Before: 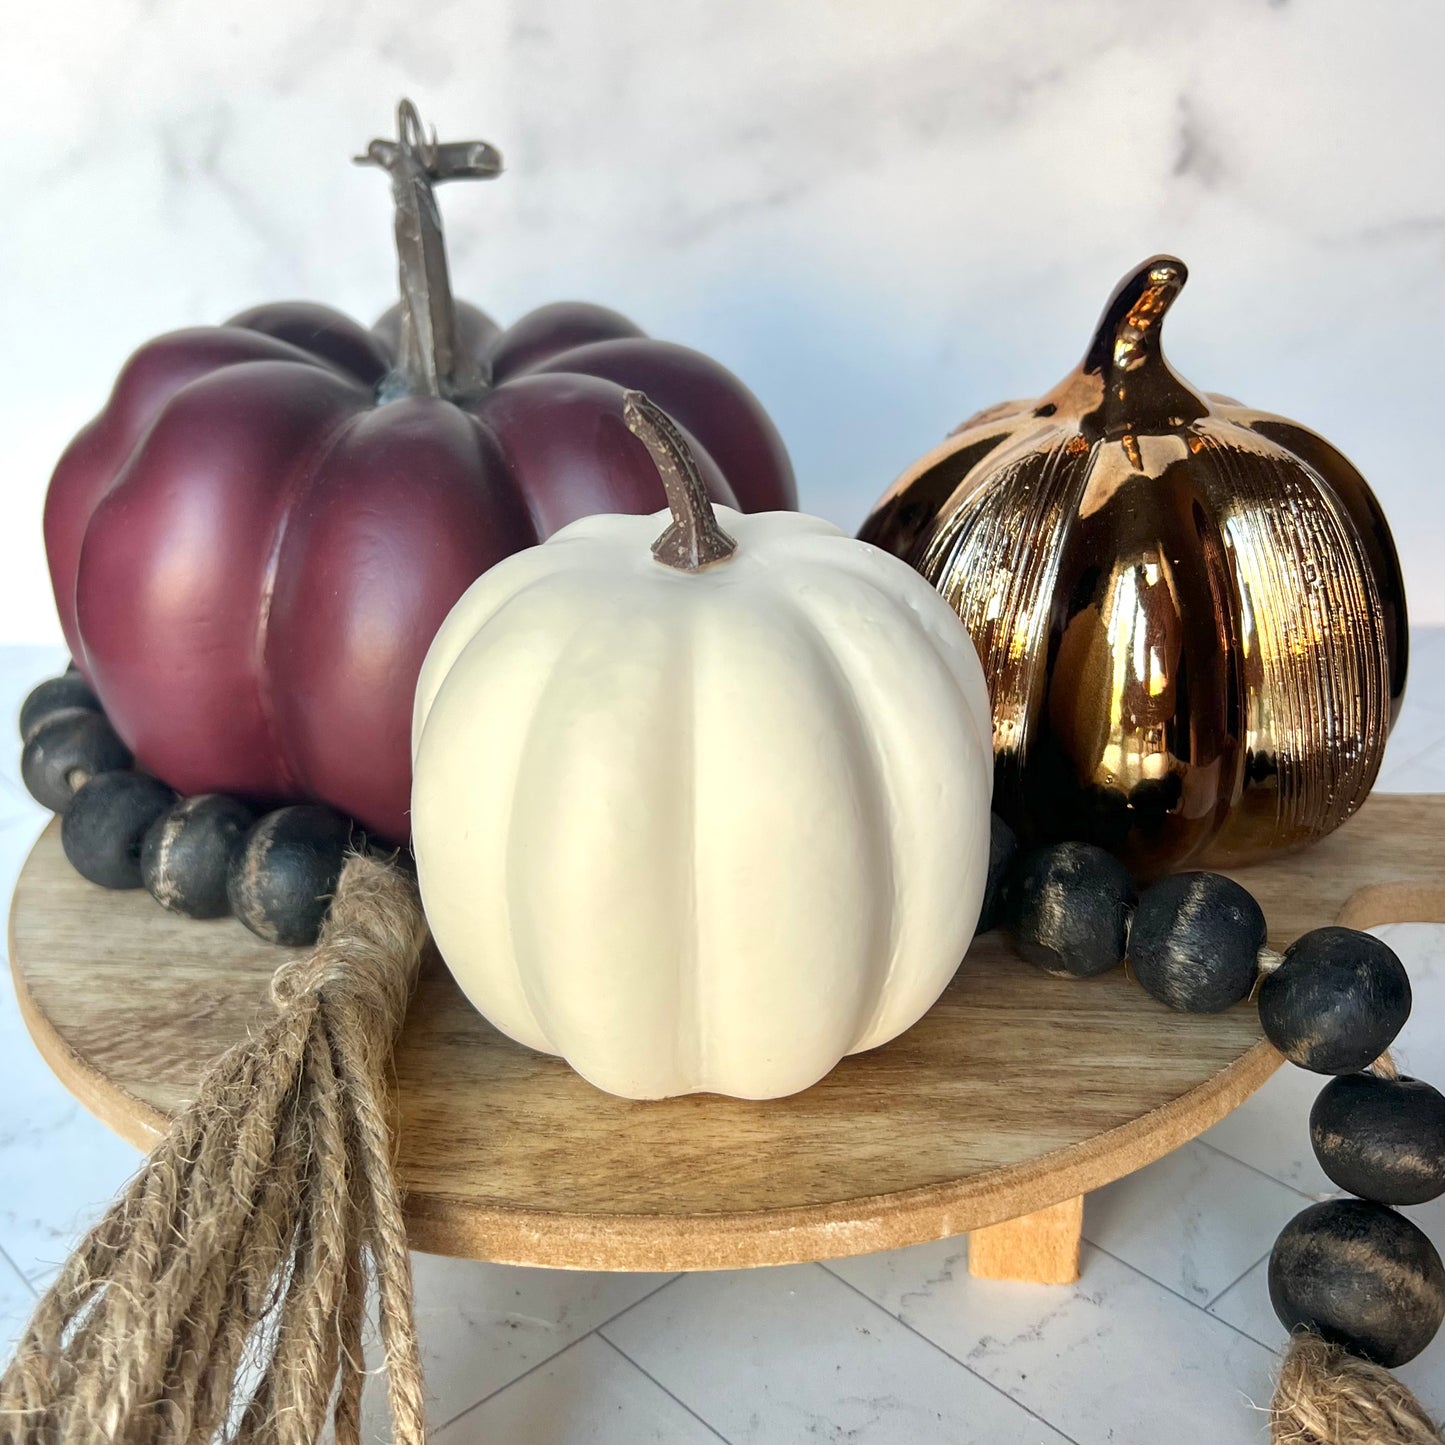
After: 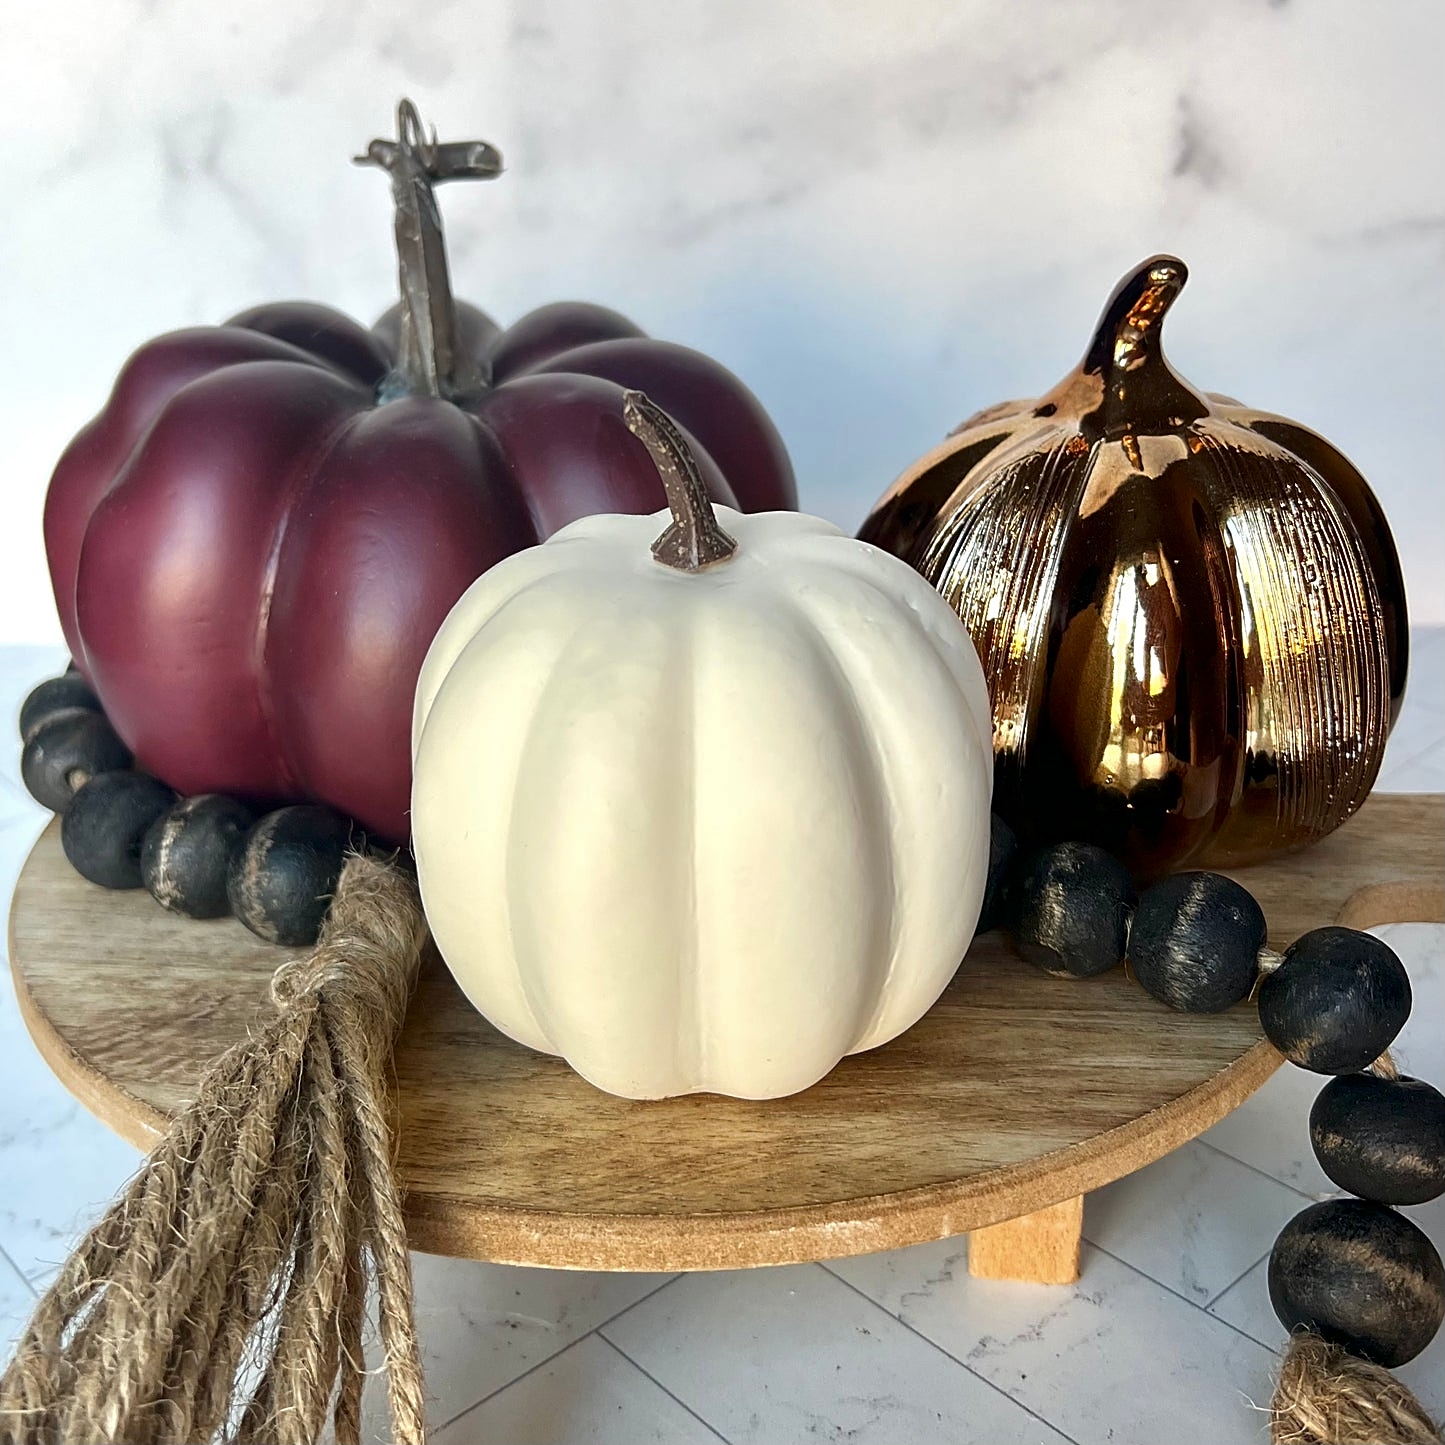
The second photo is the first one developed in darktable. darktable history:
contrast brightness saturation: brightness -0.095
sharpen: on, module defaults
